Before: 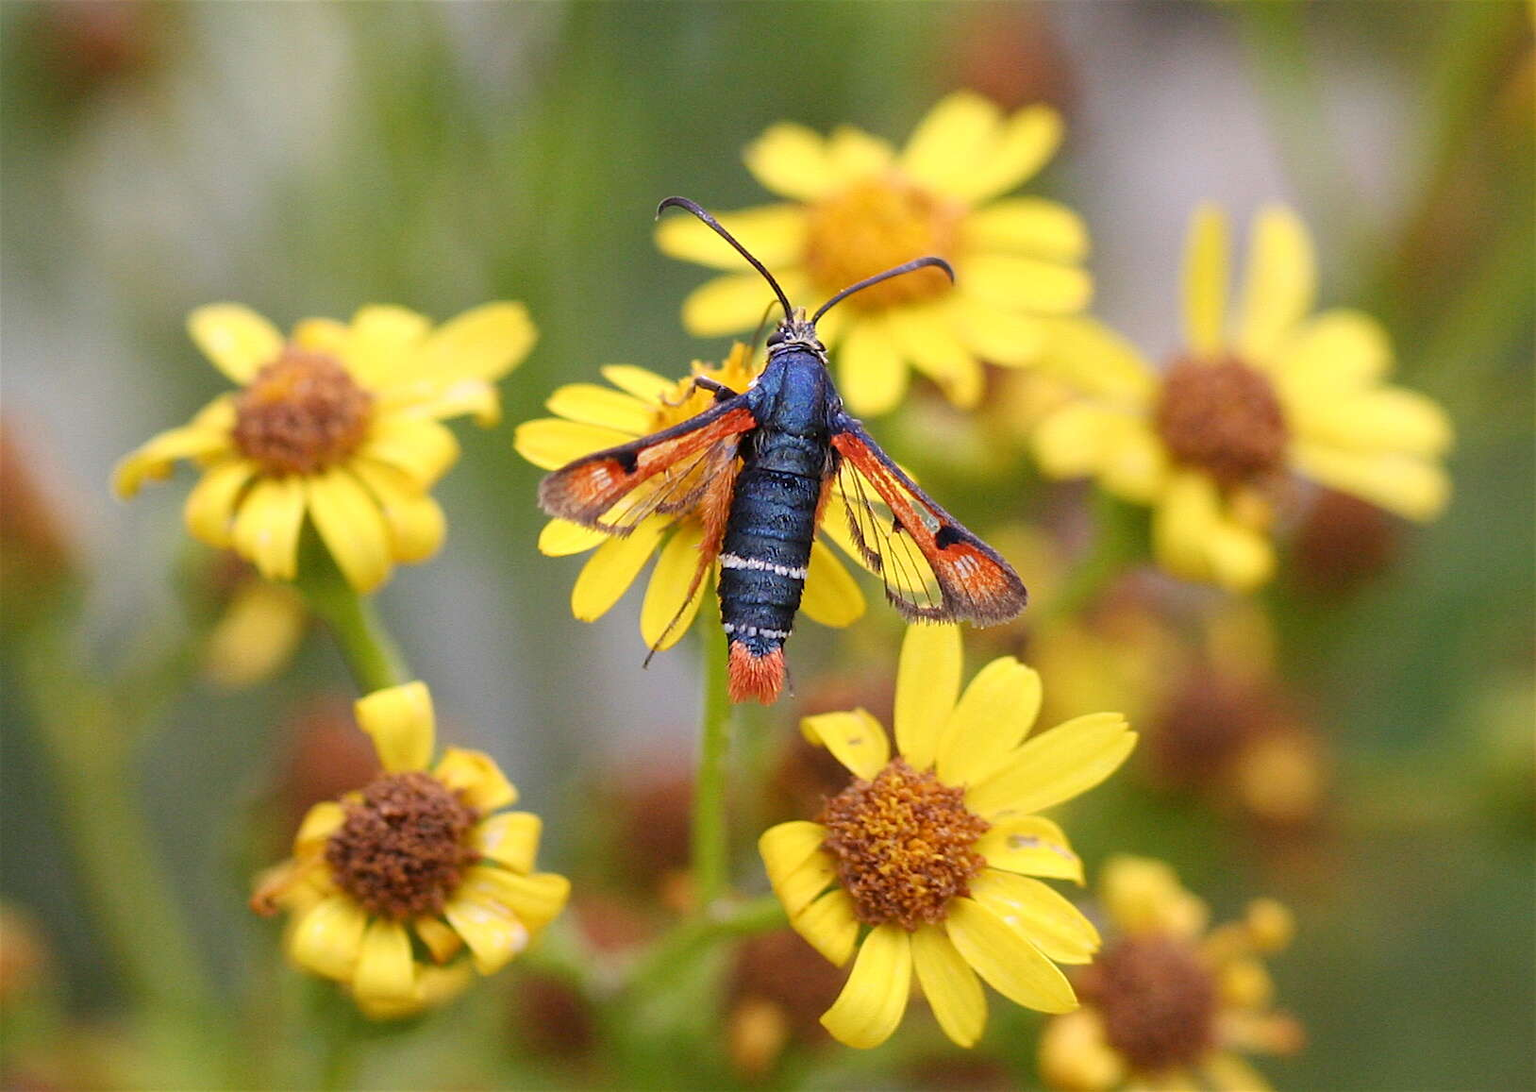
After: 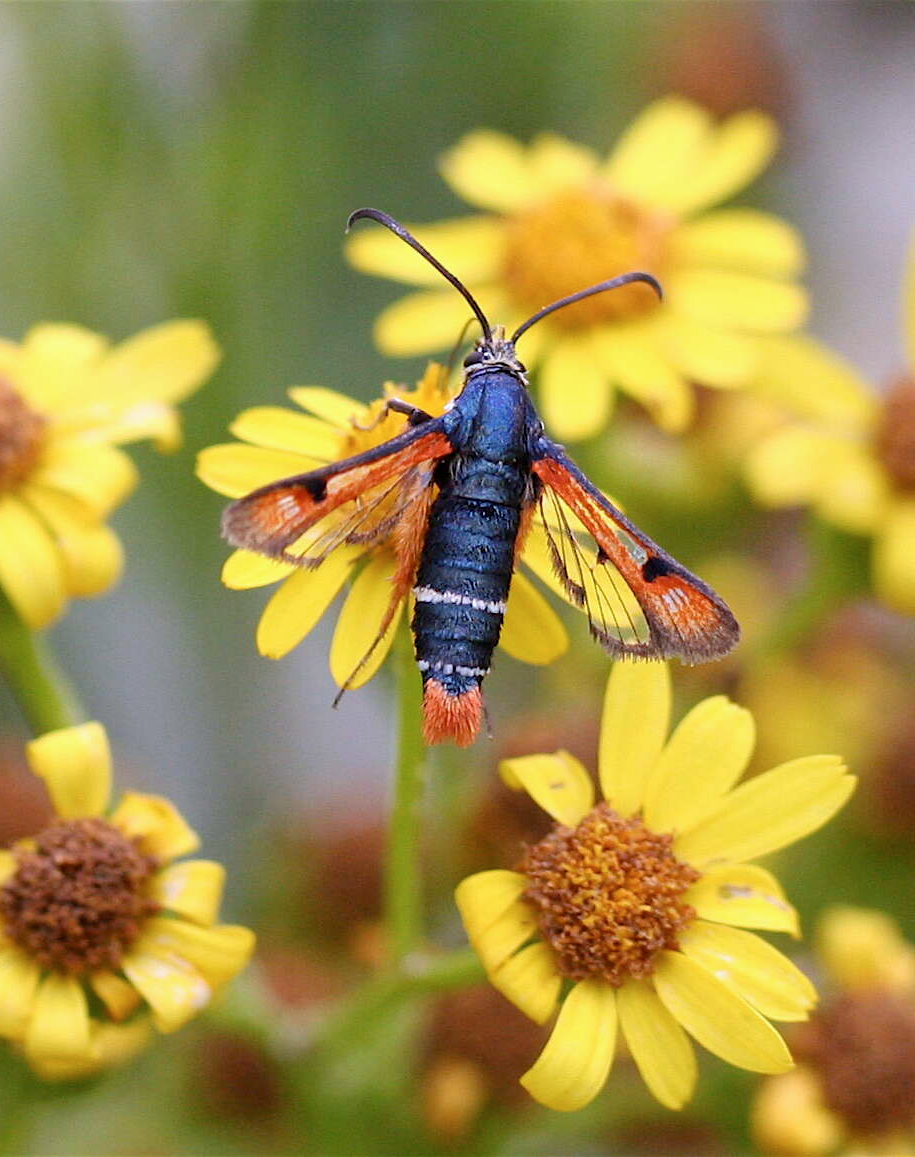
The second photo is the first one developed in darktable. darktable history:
color calibration: illuminant as shot in camera, x 0.358, y 0.373, temperature 4628.91 K
crop: left 21.496%, right 22.254%
